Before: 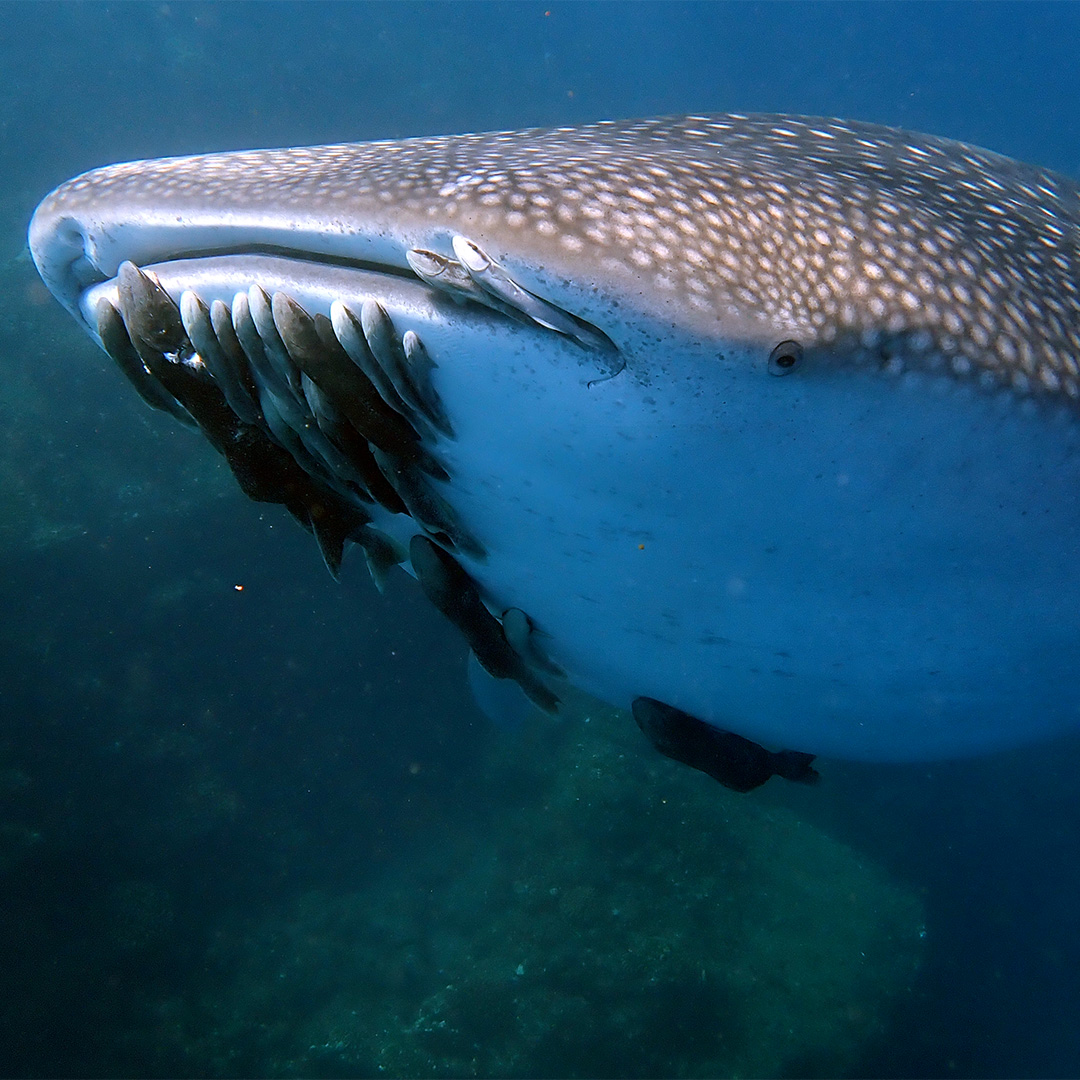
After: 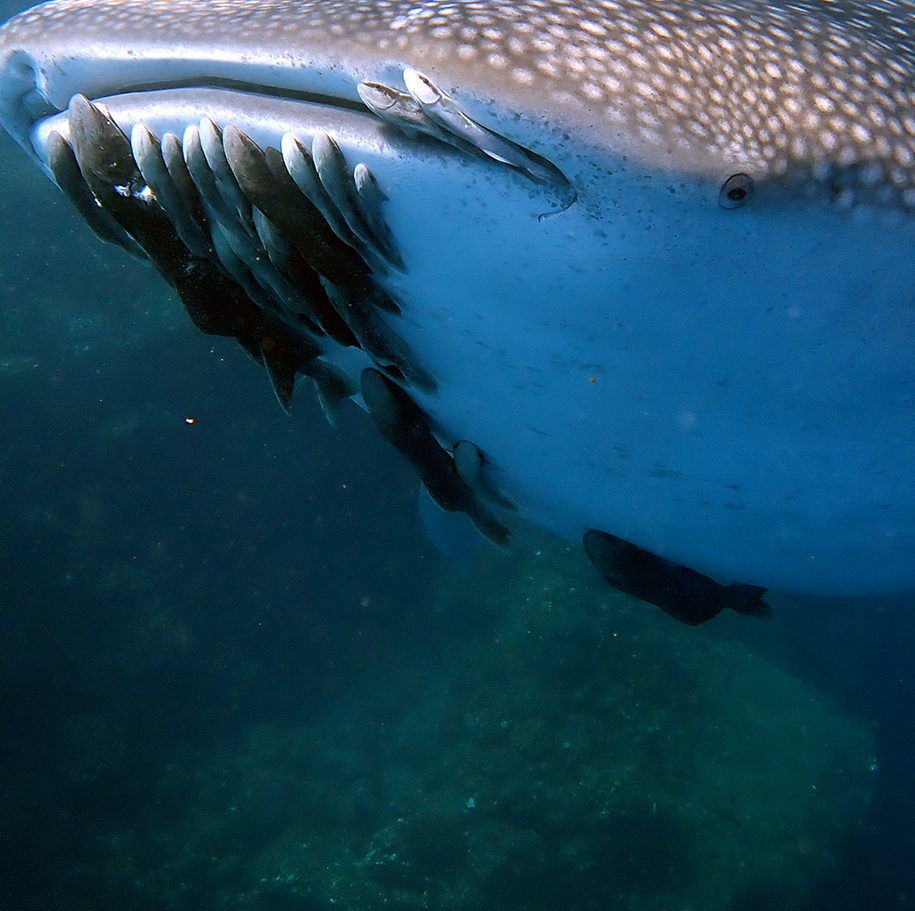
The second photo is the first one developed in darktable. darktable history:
crop and rotate: left 4.586%, top 15.556%, right 10.679%
